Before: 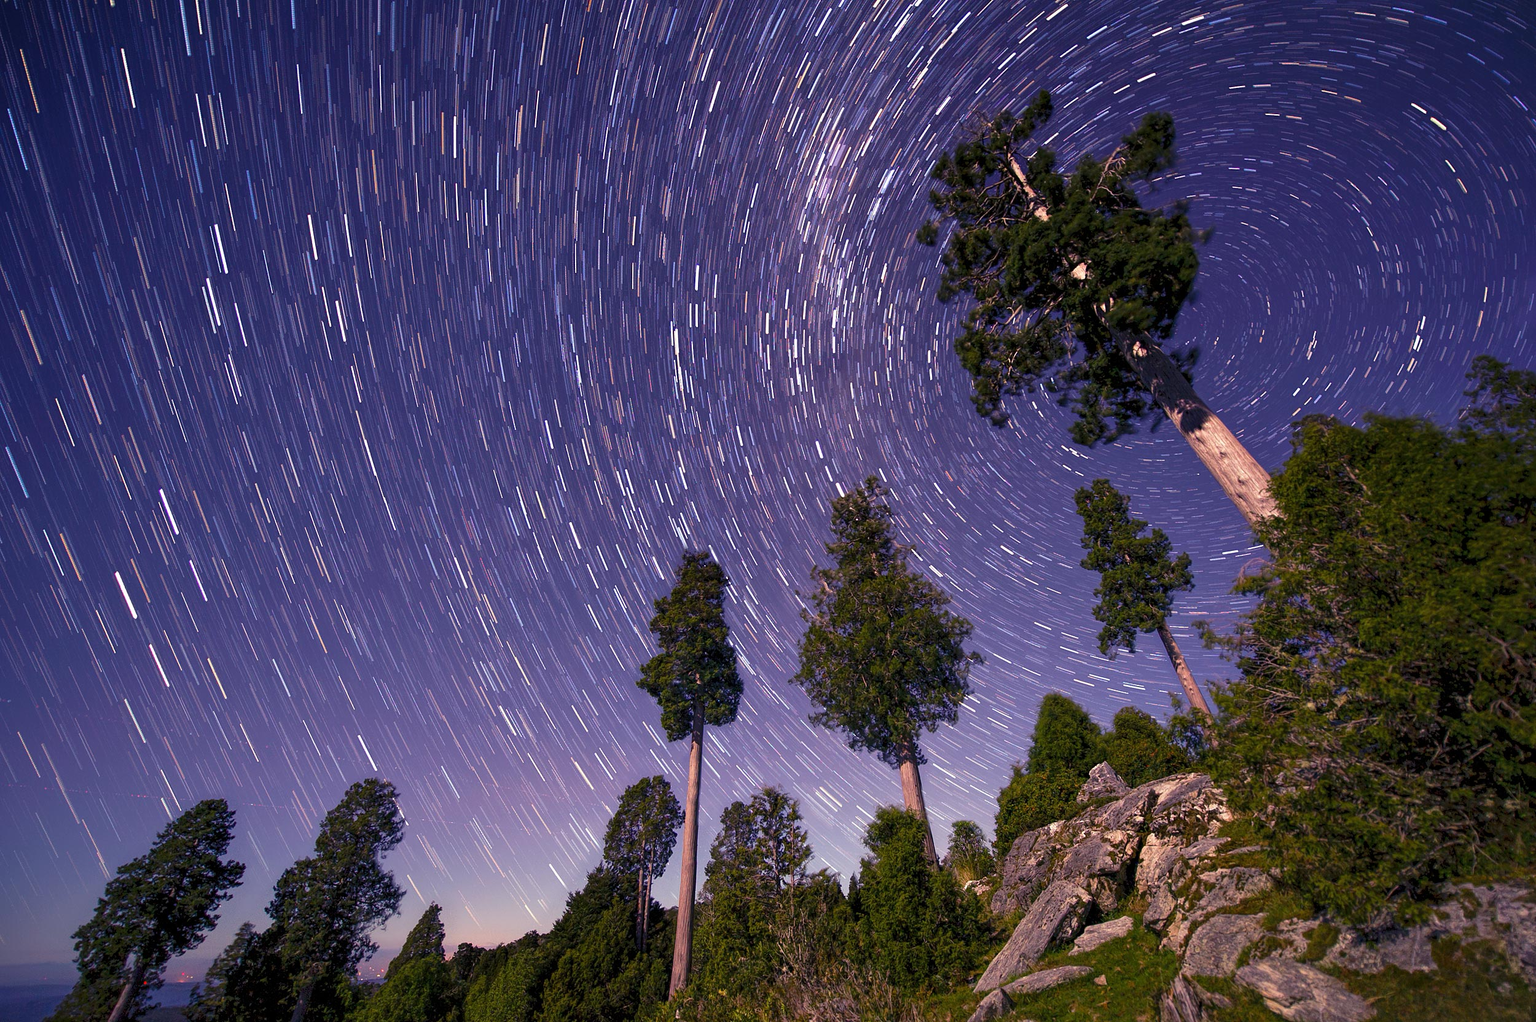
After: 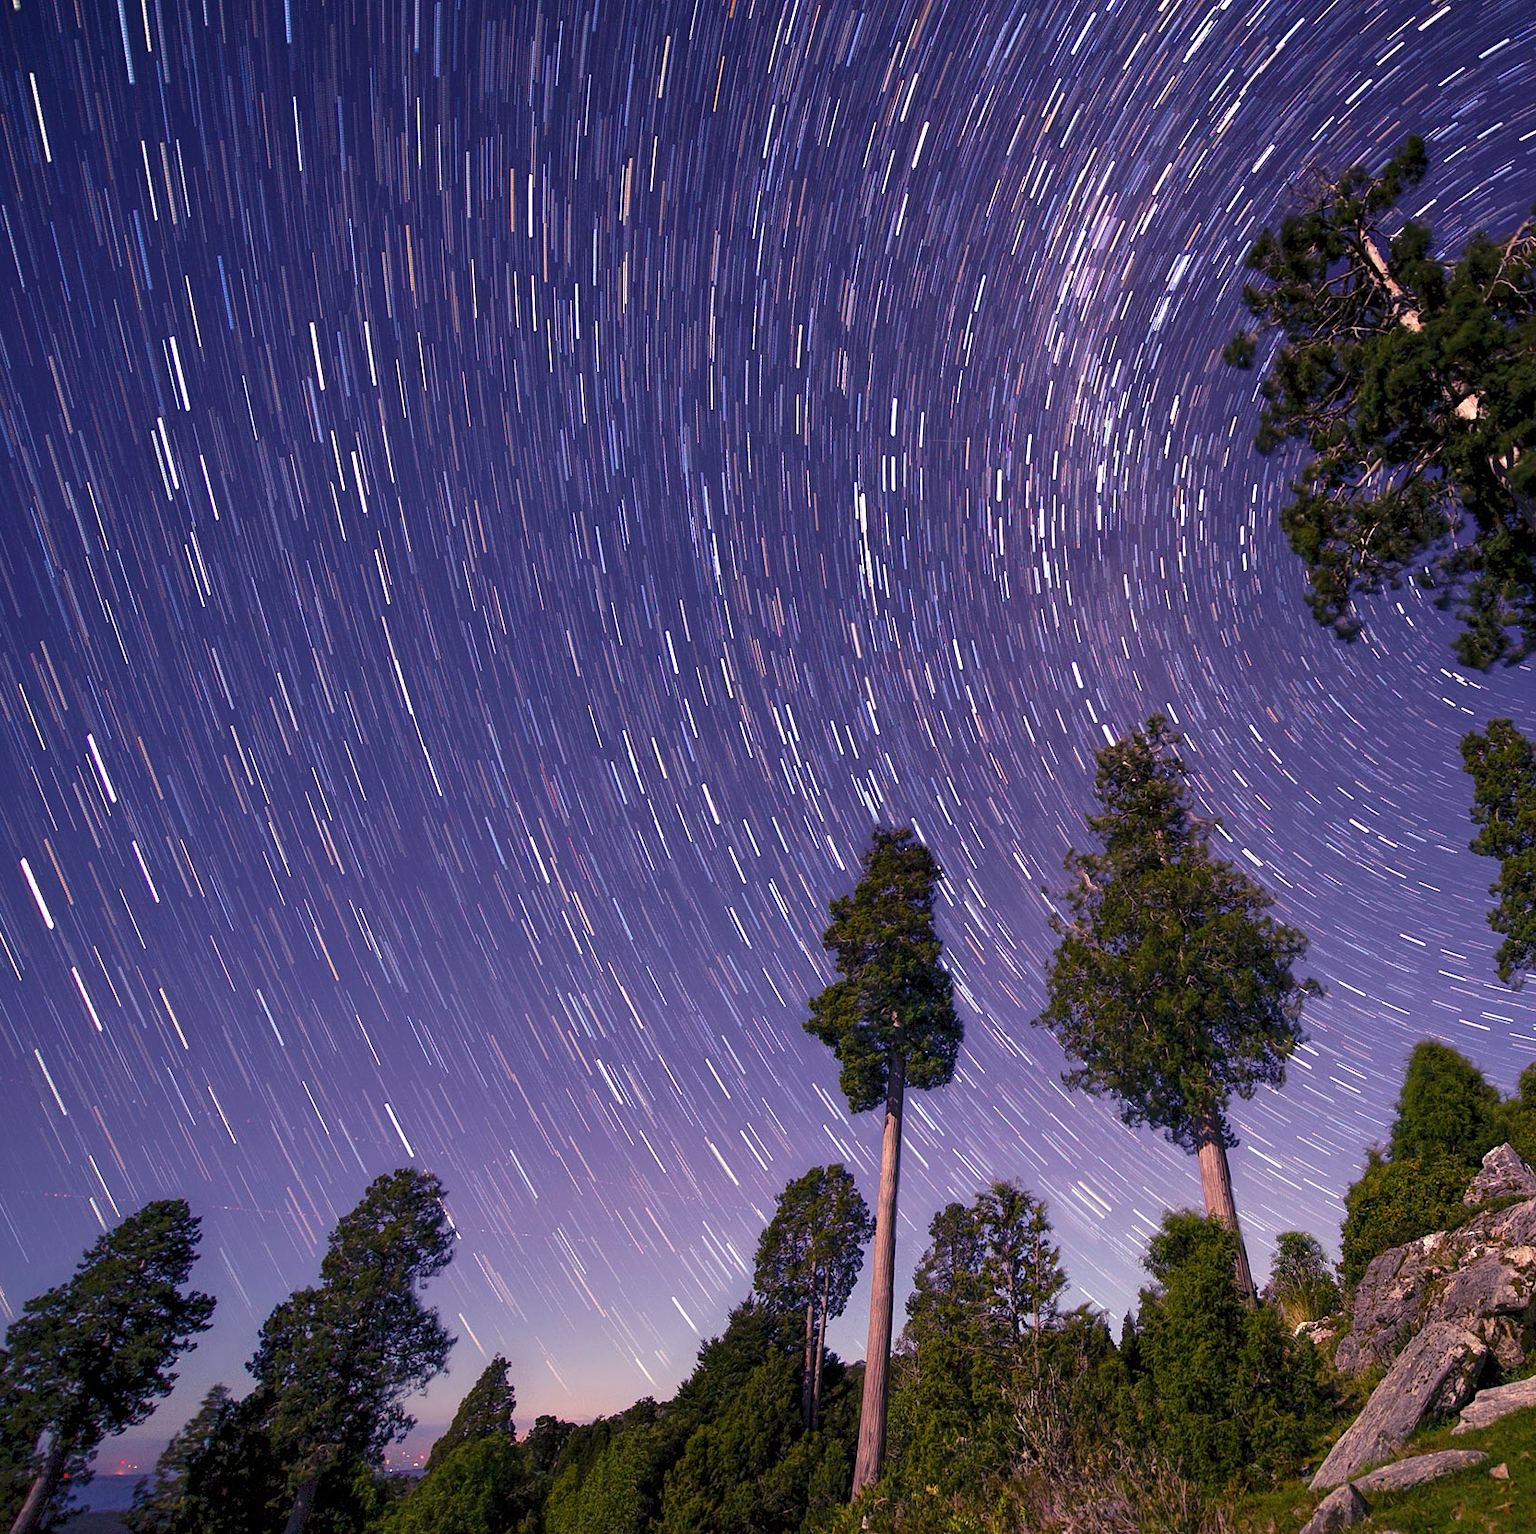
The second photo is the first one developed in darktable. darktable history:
crop and rotate: left 6.617%, right 26.717%
white balance: red 1.009, blue 1.027
